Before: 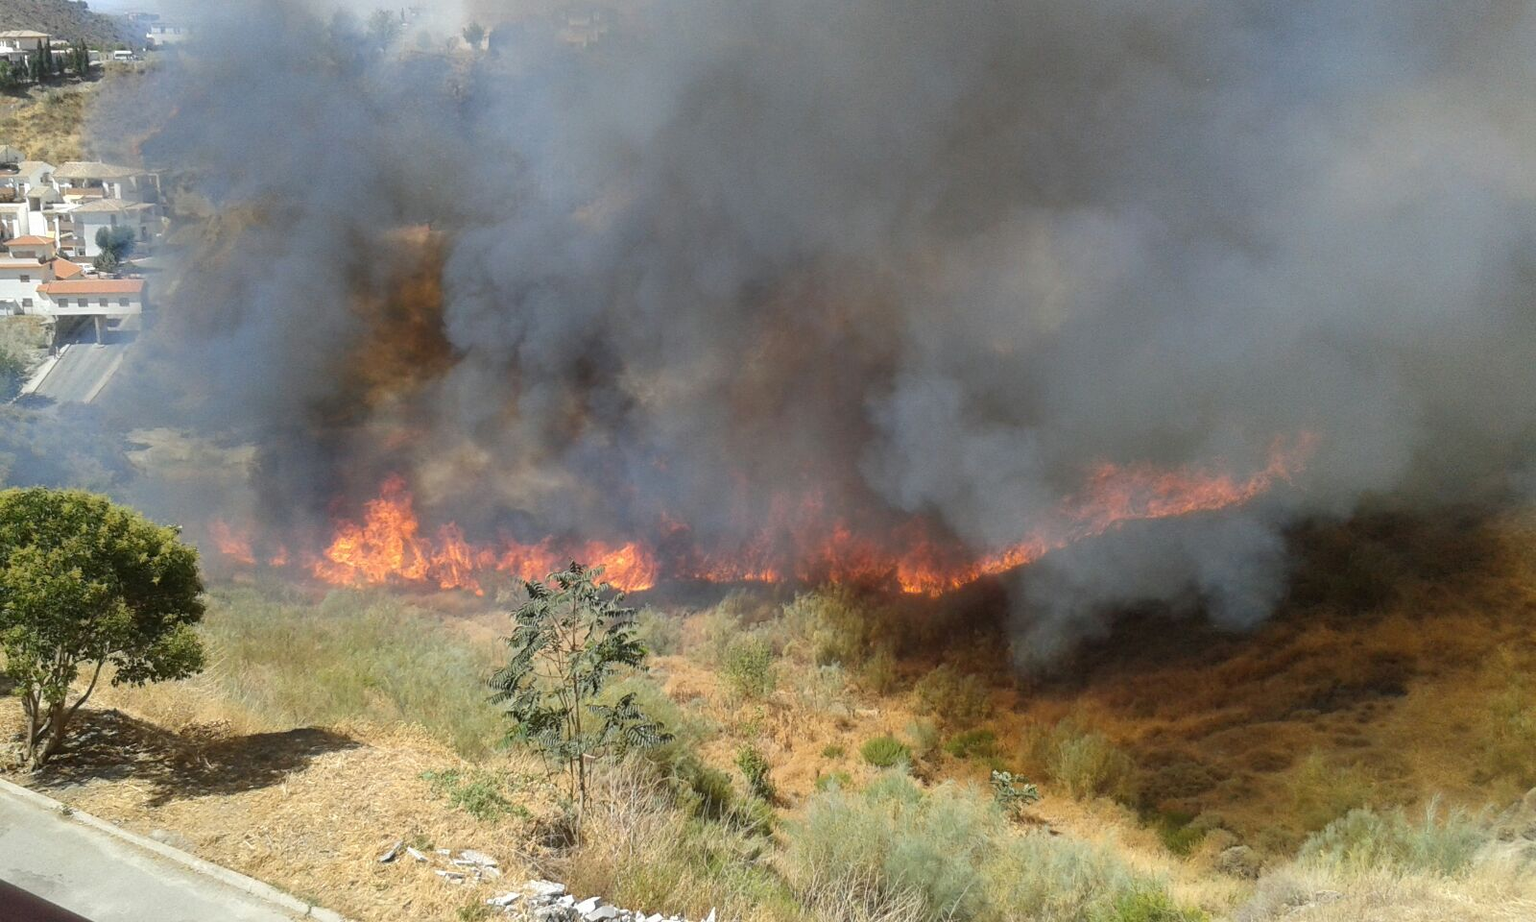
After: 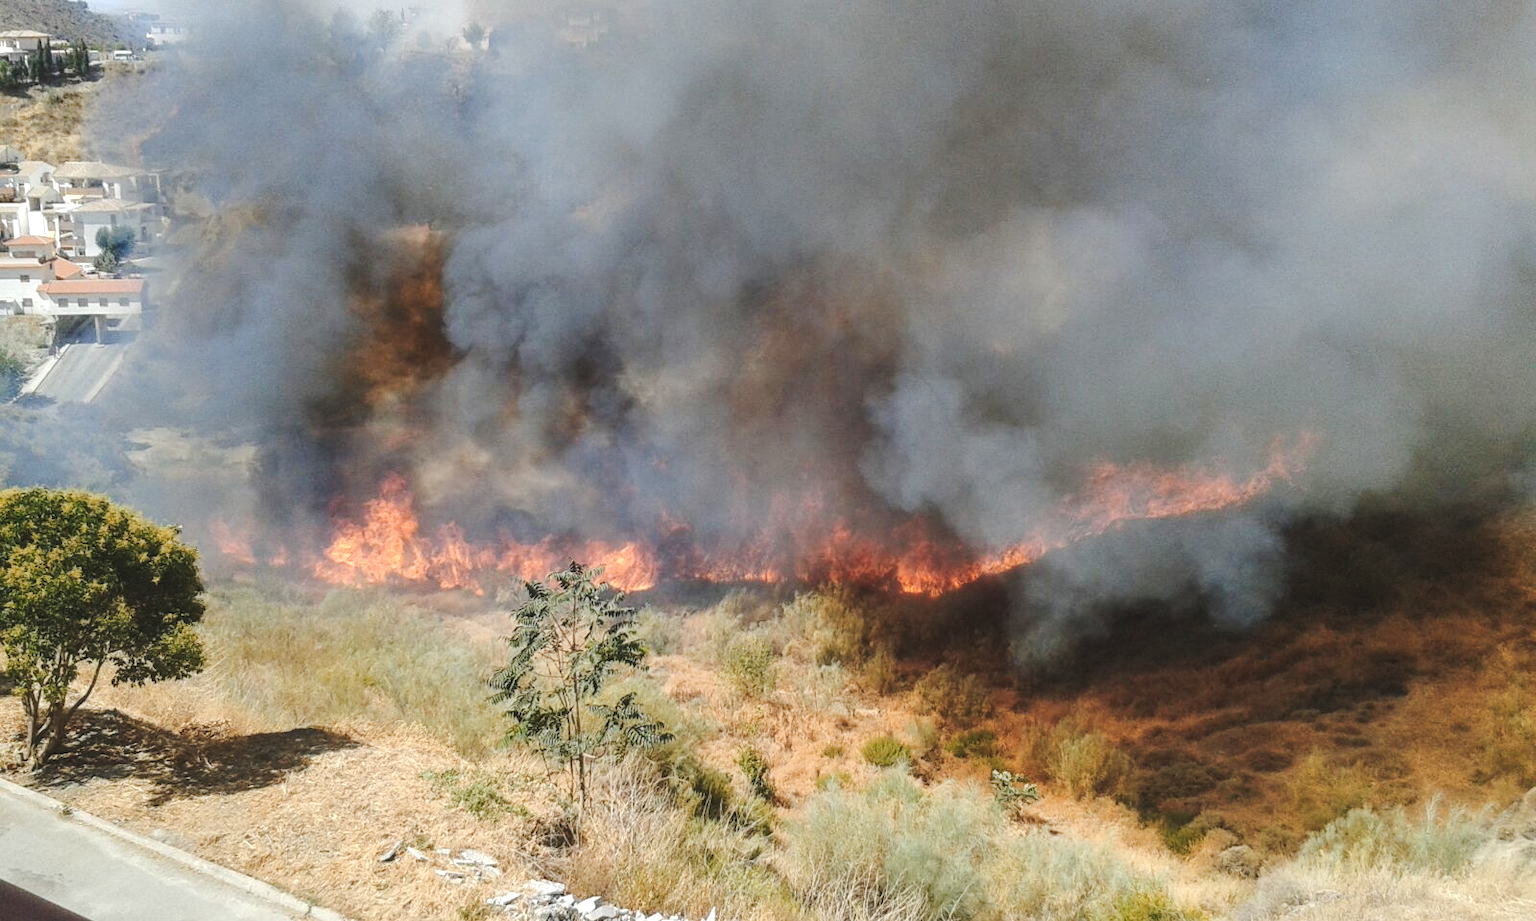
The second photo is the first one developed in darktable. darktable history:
color zones: curves: ch1 [(0, 0.455) (0.063, 0.455) (0.286, 0.495) (0.429, 0.5) (0.571, 0.5) (0.714, 0.5) (0.857, 0.5) (1, 0.455)]; ch2 [(0, 0.532) (0.063, 0.521) (0.233, 0.447) (0.429, 0.489) (0.571, 0.5) (0.714, 0.5) (0.857, 0.5) (1, 0.532)]
tone curve: curves: ch0 [(0, 0) (0.003, 0.1) (0.011, 0.101) (0.025, 0.11) (0.044, 0.126) (0.069, 0.14) (0.1, 0.158) (0.136, 0.18) (0.177, 0.206) (0.224, 0.243) (0.277, 0.293) (0.335, 0.36) (0.399, 0.446) (0.468, 0.537) (0.543, 0.618) (0.623, 0.694) (0.709, 0.763) (0.801, 0.836) (0.898, 0.908) (1, 1)], preserve colors none
local contrast: on, module defaults
